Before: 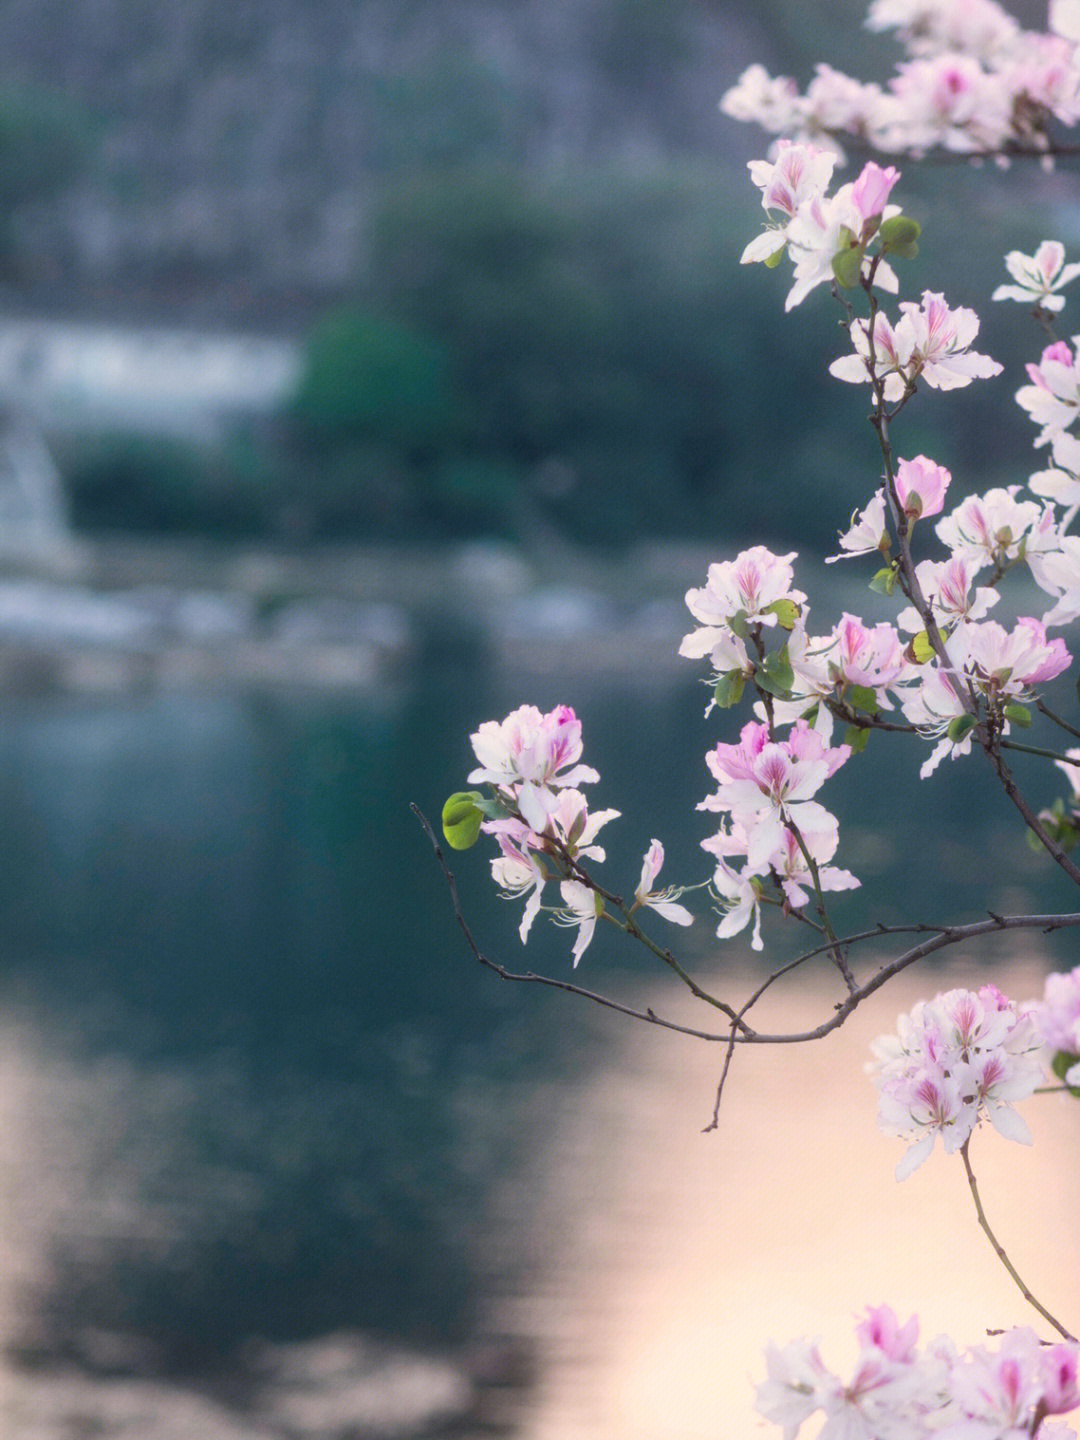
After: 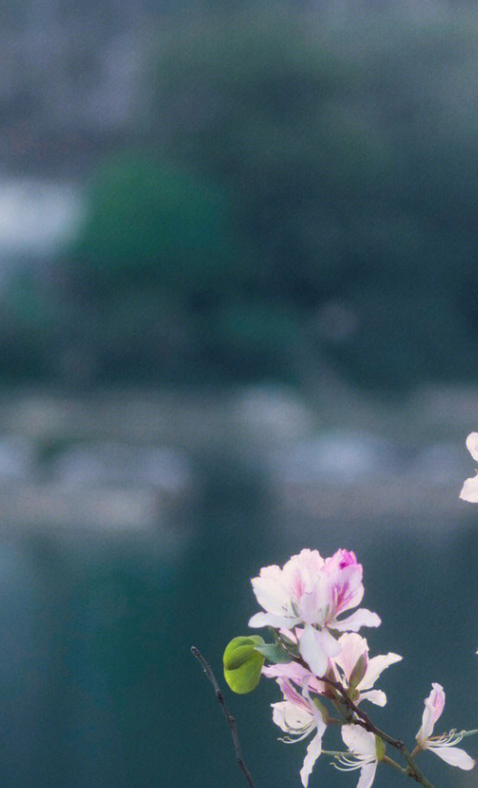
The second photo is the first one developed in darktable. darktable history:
crop: left 20.309%, top 10.848%, right 35.358%, bottom 34.362%
